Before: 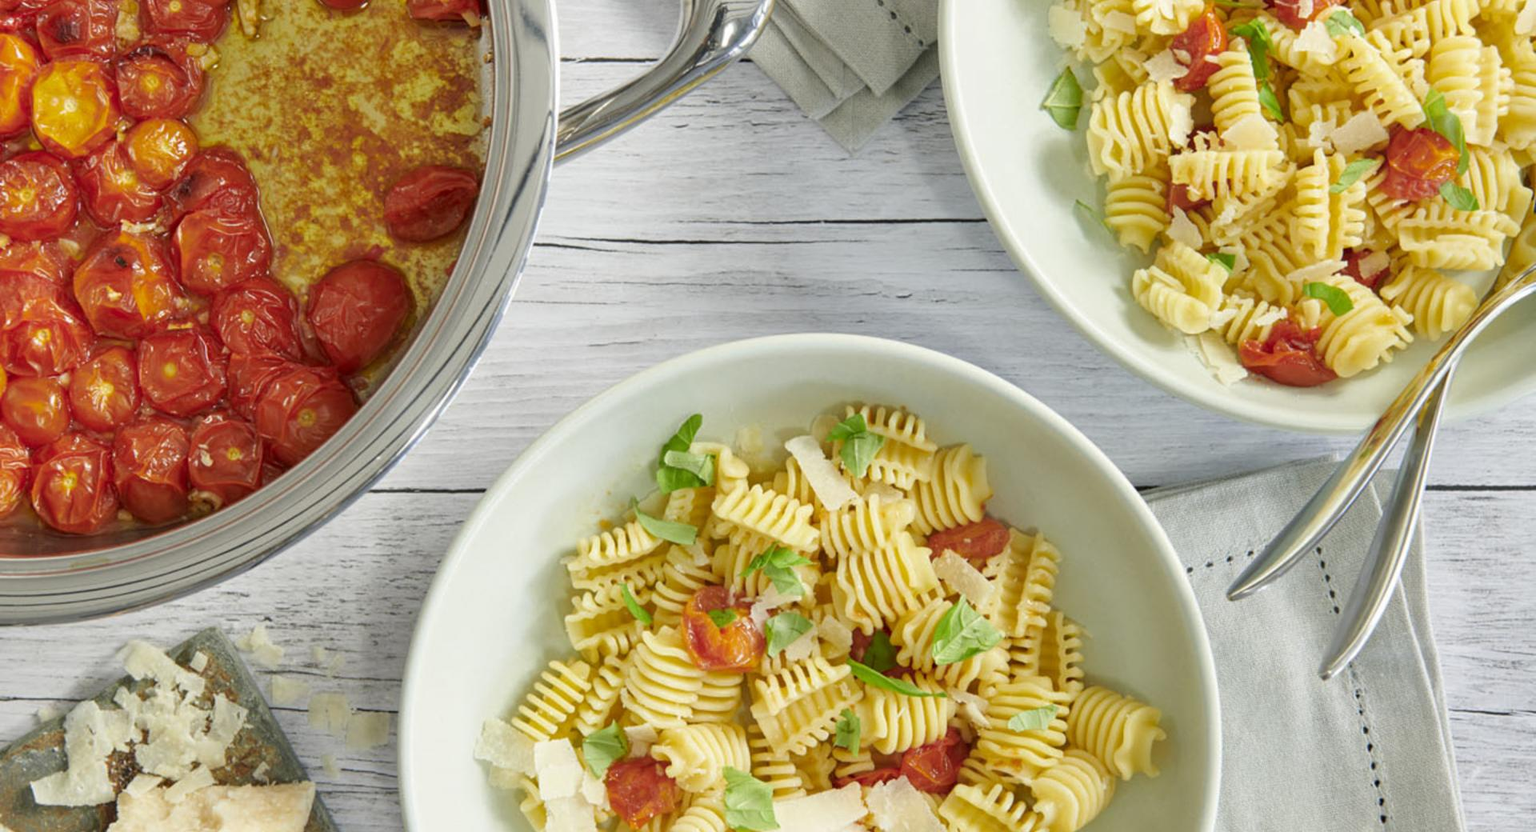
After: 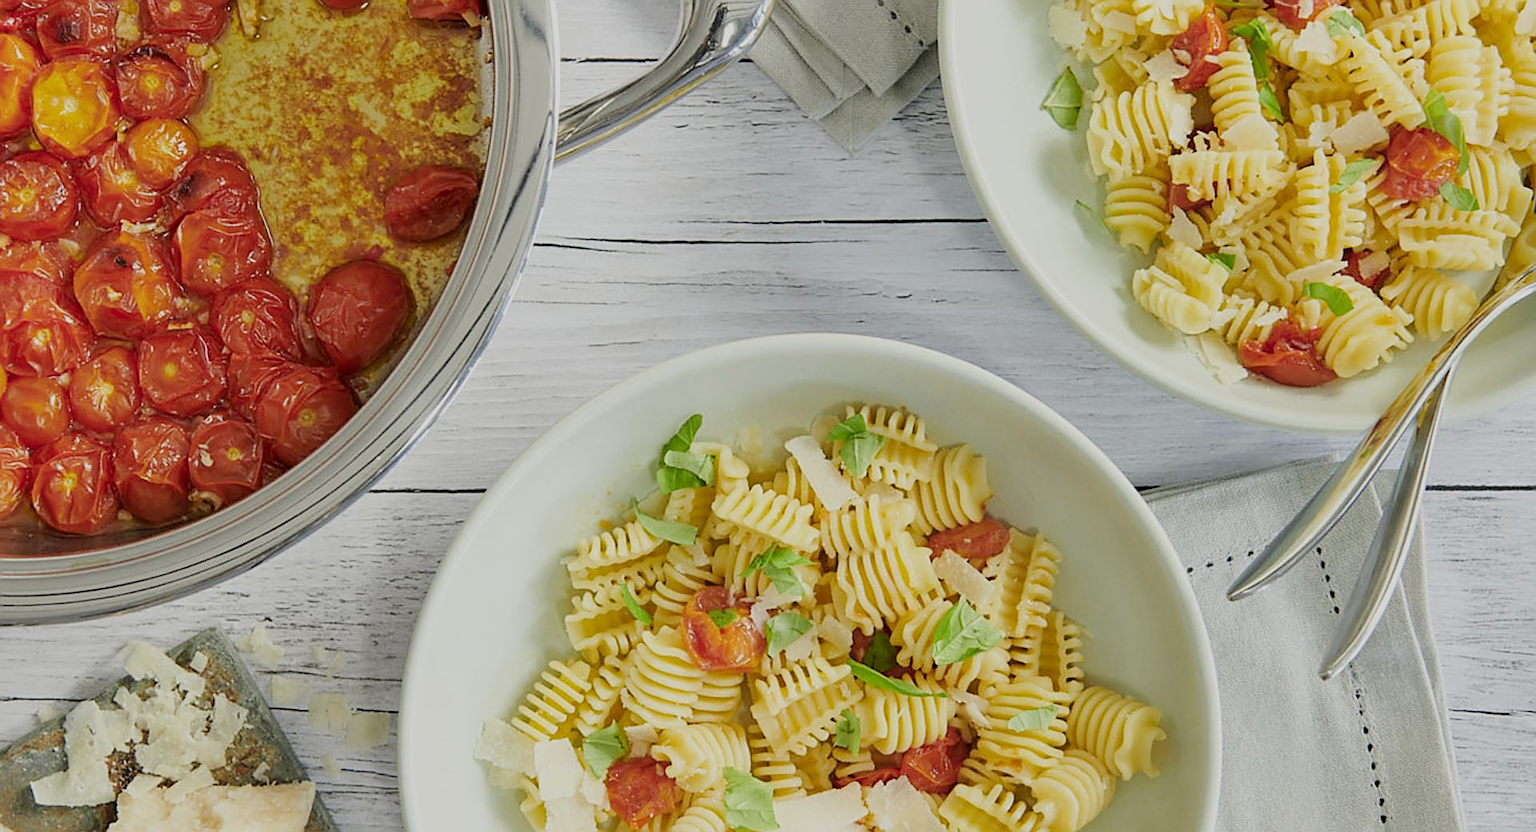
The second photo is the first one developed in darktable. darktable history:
filmic rgb: black relative exposure -7.65 EV, white relative exposure 4.56 EV, hardness 3.61
sharpen: radius 1.4, amount 1.25, threshold 0.7
